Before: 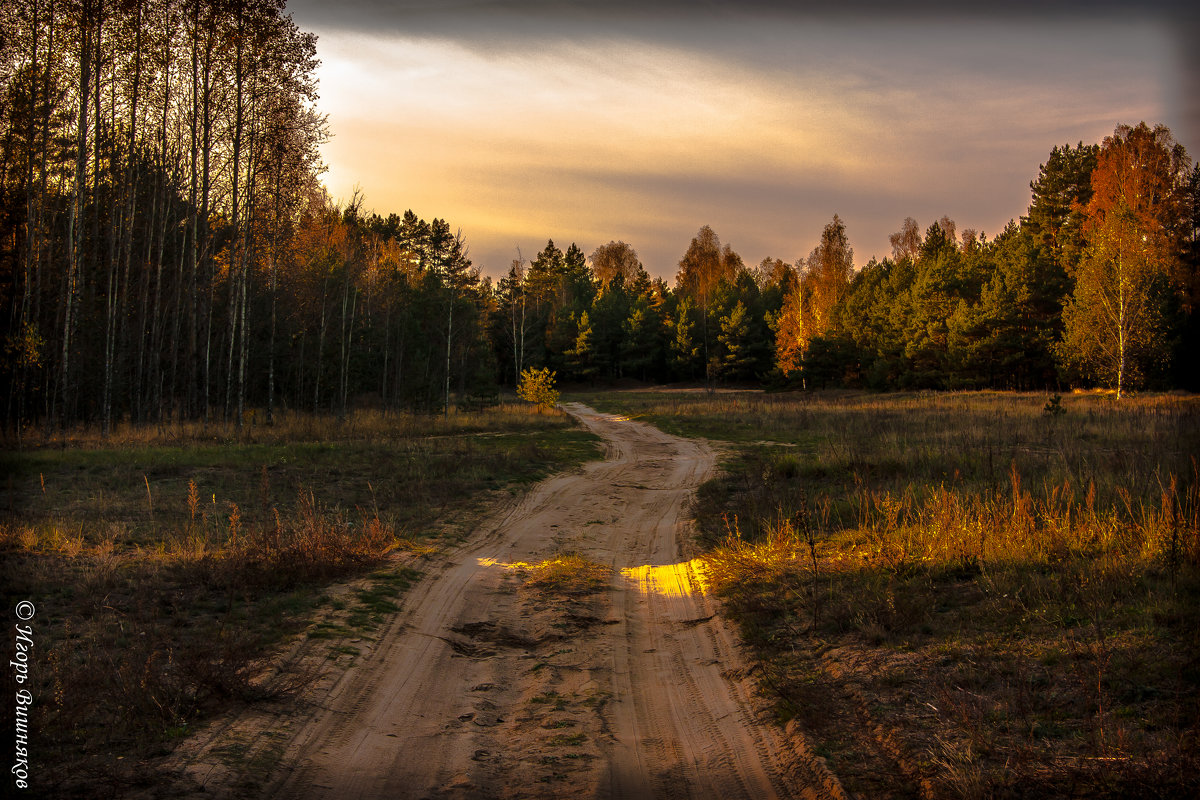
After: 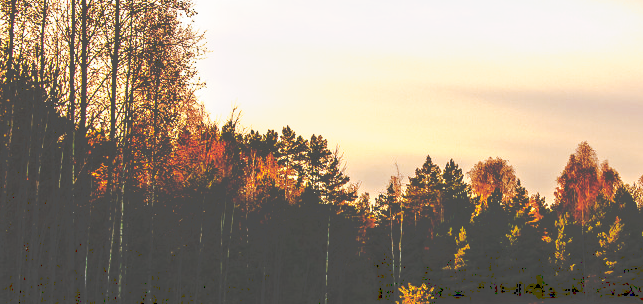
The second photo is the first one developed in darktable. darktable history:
crop: left 10.173%, top 10.599%, right 36.212%, bottom 51.296%
tone curve: curves: ch0 [(0, 0) (0.003, 0.279) (0.011, 0.287) (0.025, 0.295) (0.044, 0.304) (0.069, 0.316) (0.1, 0.319) (0.136, 0.316) (0.177, 0.32) (0.224, 0.359) (0.277, 0.421) (0.335, 0.511) (0.399, 0.639) (0.468, 0.734) (0.543, 0.827) (0.623, 0.89) (0.709, 0.944) (0.801, 0.965) (0.898, 0.968) (1, 1)], preserve colors none
